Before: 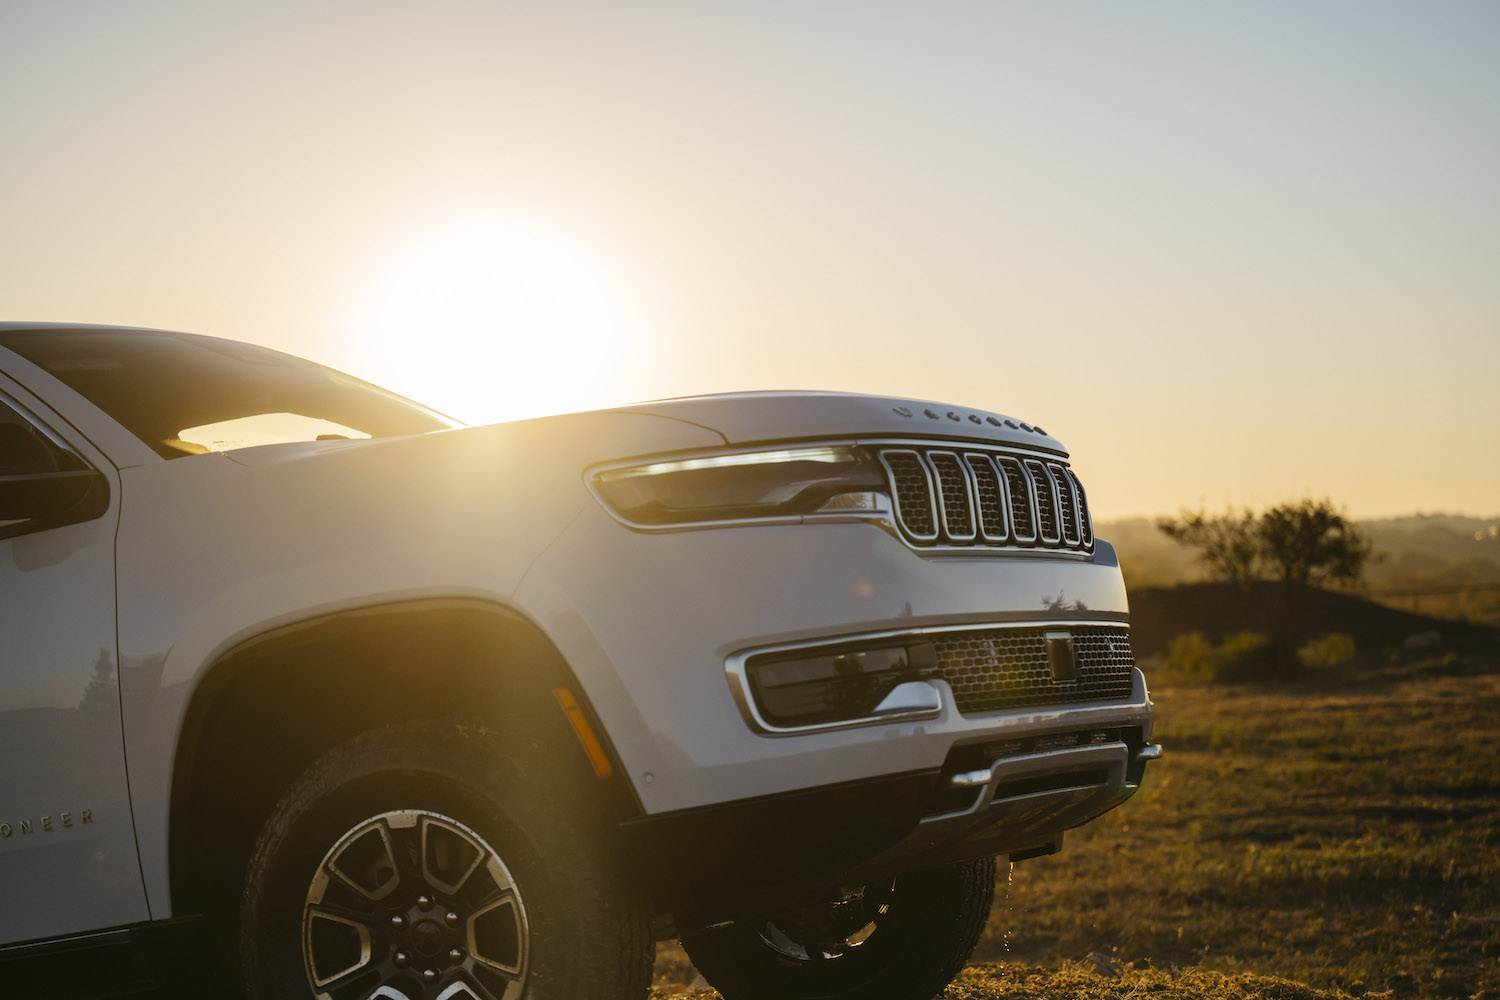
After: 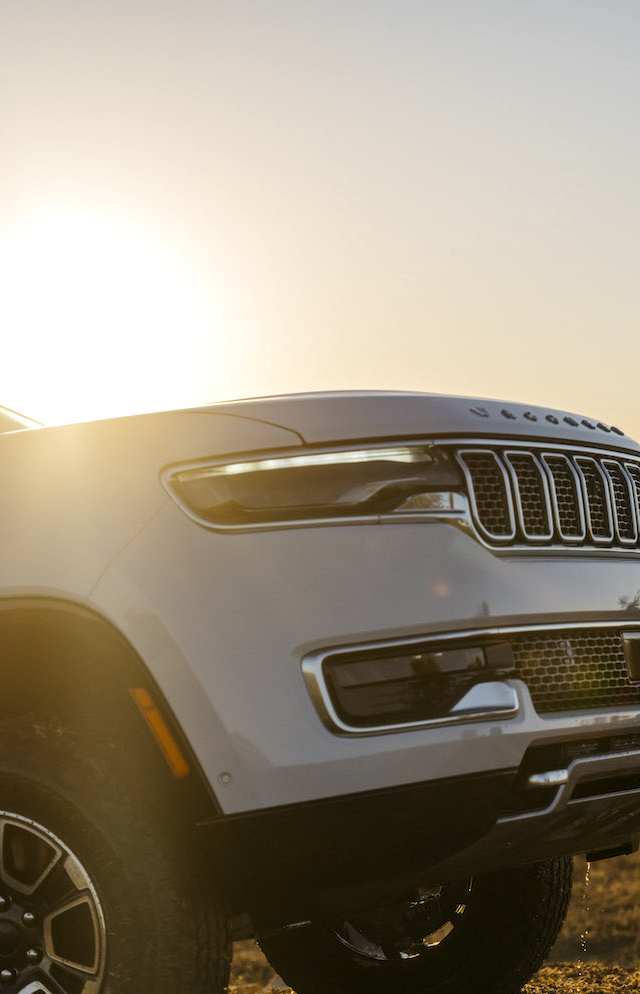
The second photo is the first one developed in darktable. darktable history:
crop: left 28.226%, right 29.069%
local contrast: detail 130%
